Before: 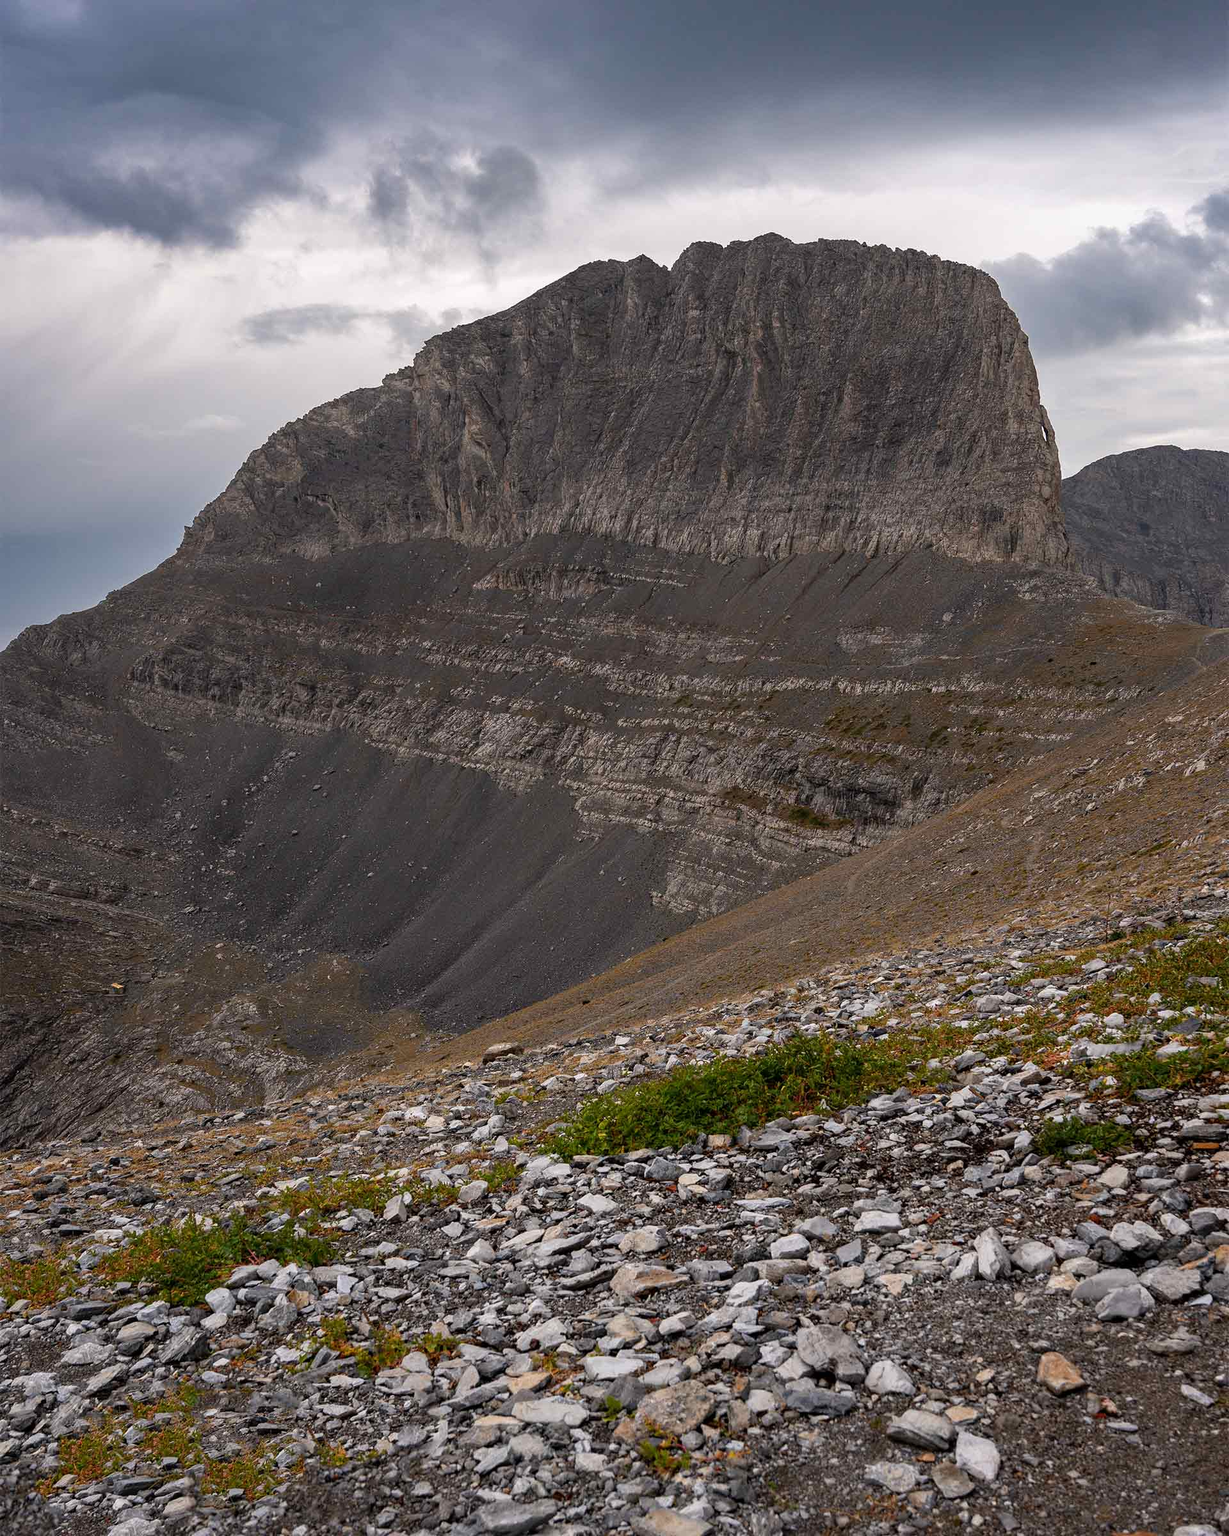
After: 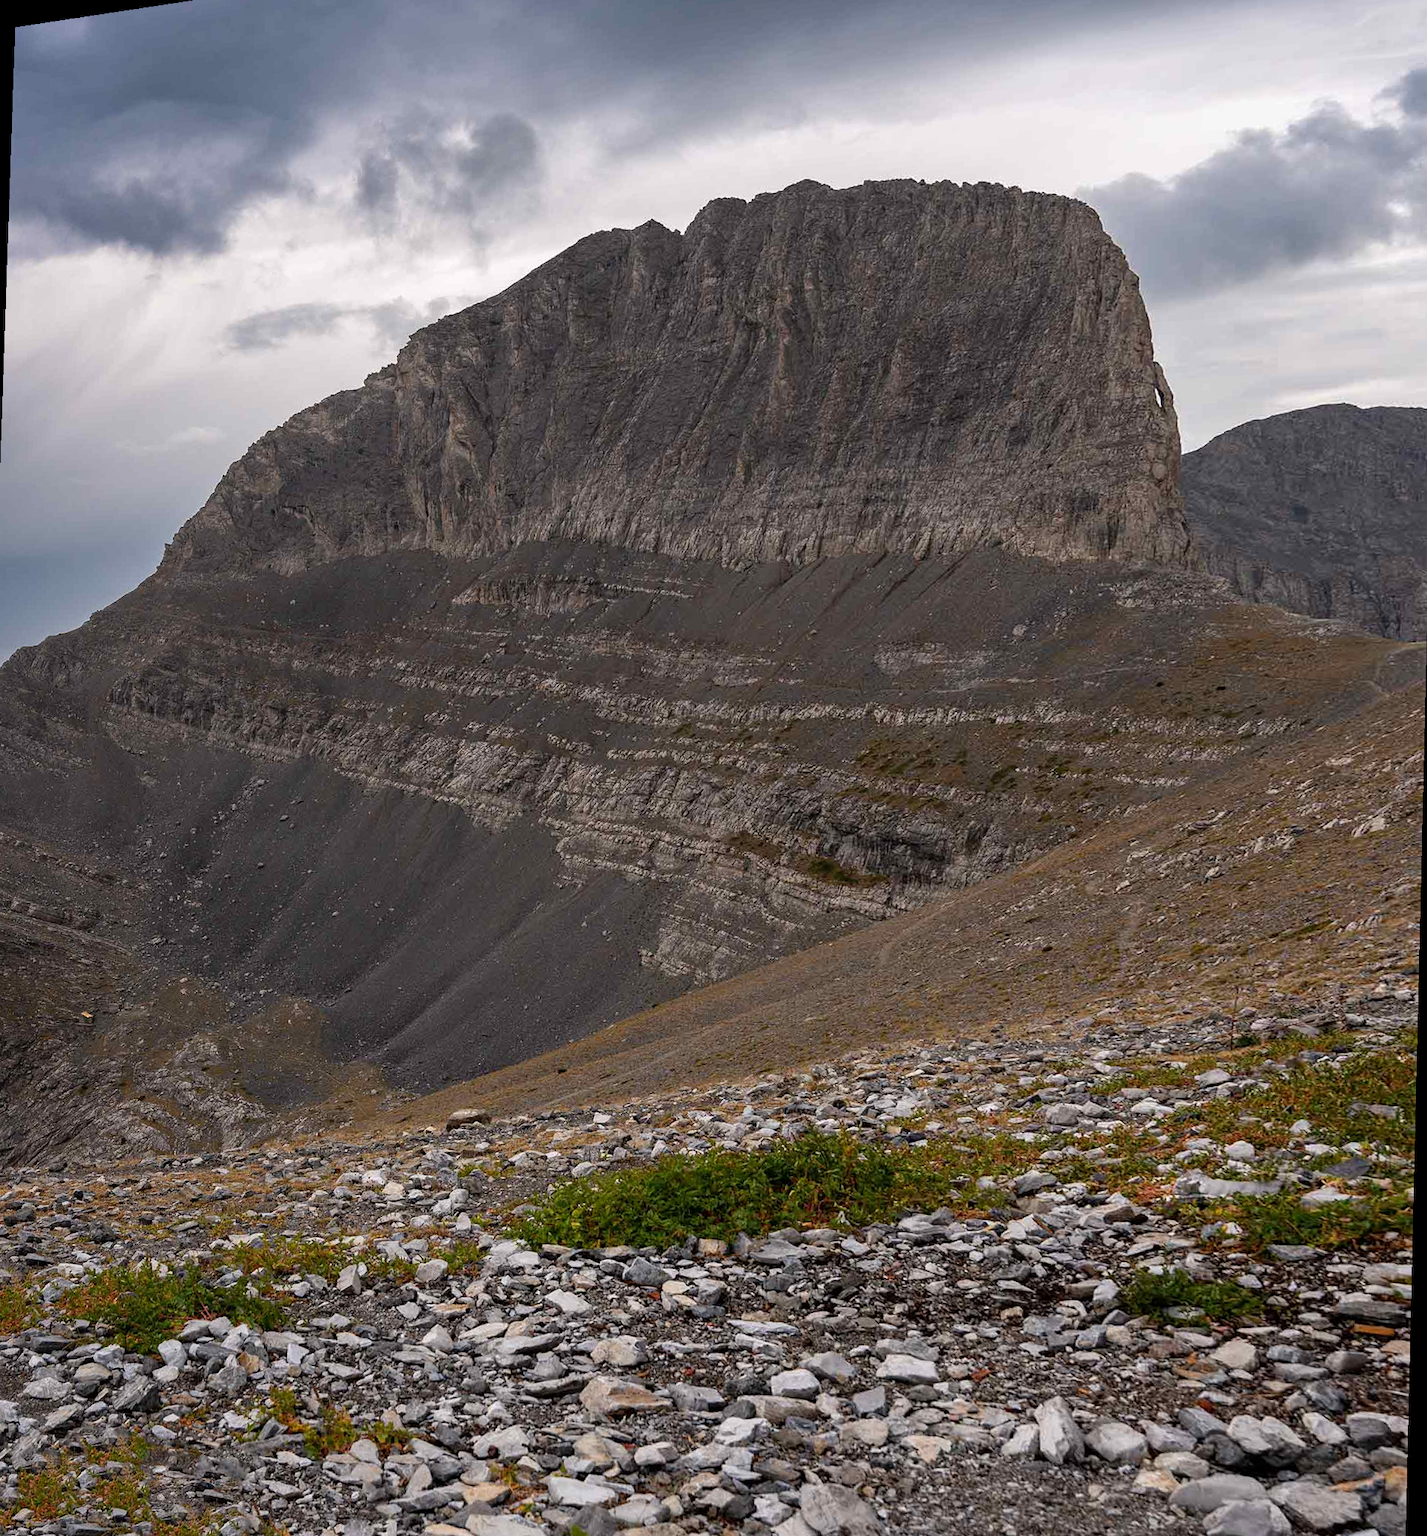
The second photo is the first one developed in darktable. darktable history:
tone equalizer: on, module defaults
rotate and perspective: rotation 1.69°, lens shift (vertical) -0.023, lens shift (horizontal) -0.291, crop left 0.025, crop right 0.988, crop top 0.092, crop bottom 0.842
